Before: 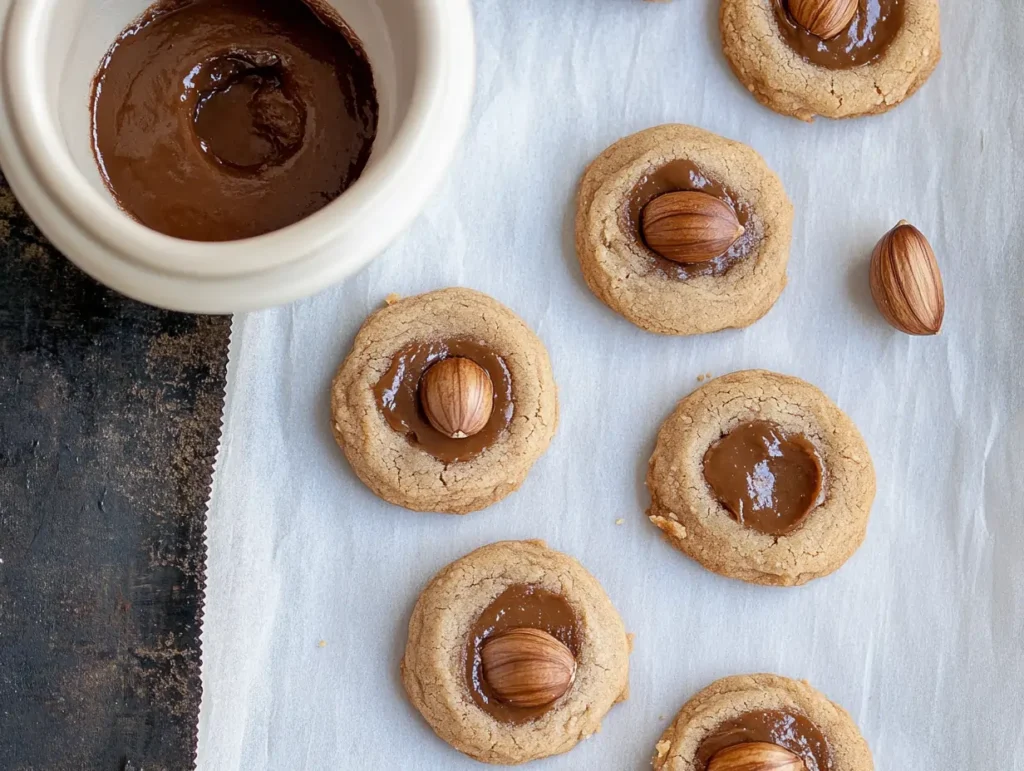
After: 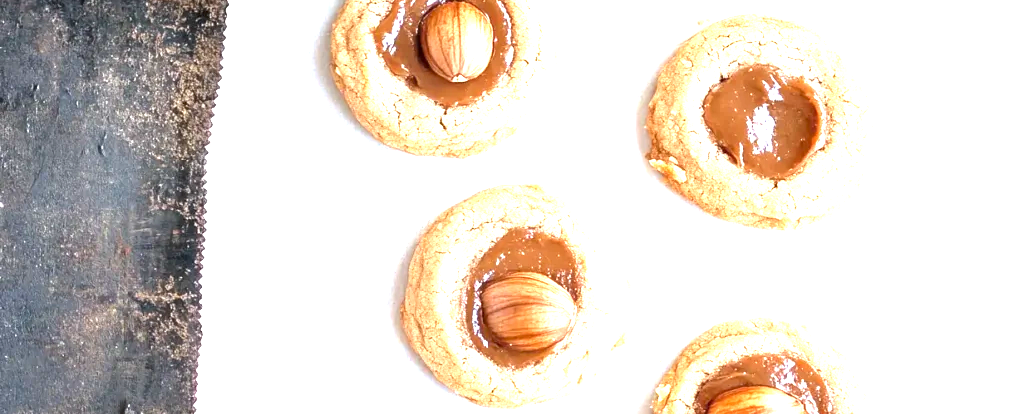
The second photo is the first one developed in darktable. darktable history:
crop and rotate: top 46.237%
exposure: exposure 2 EV, compensate highlight preservation false
